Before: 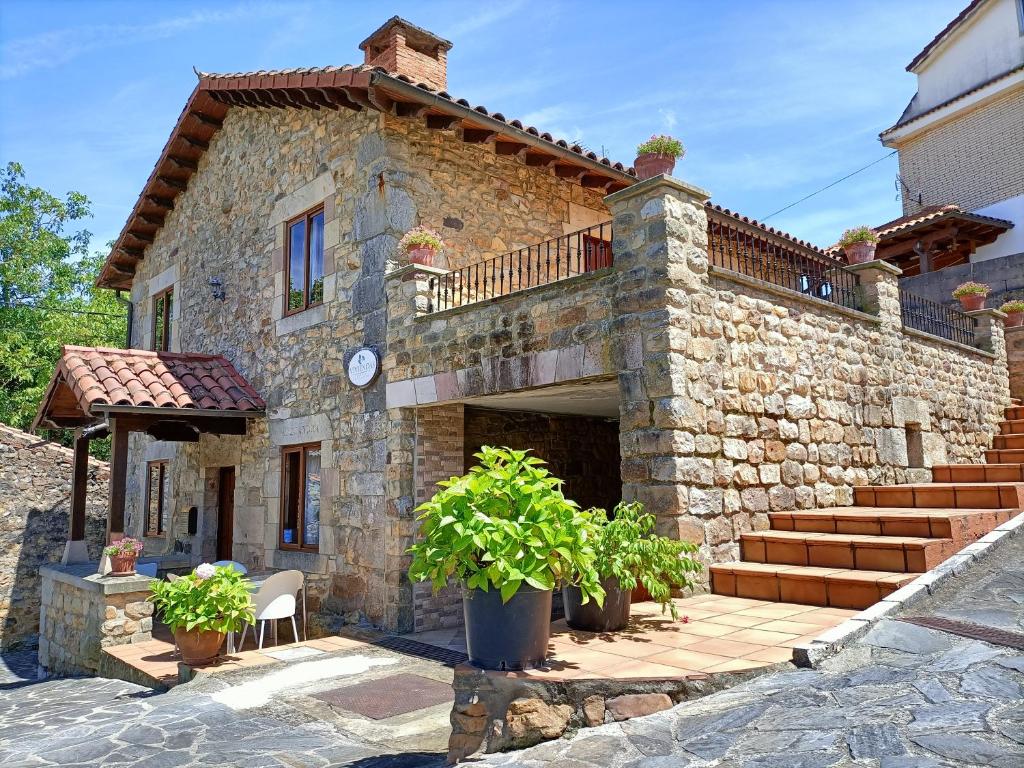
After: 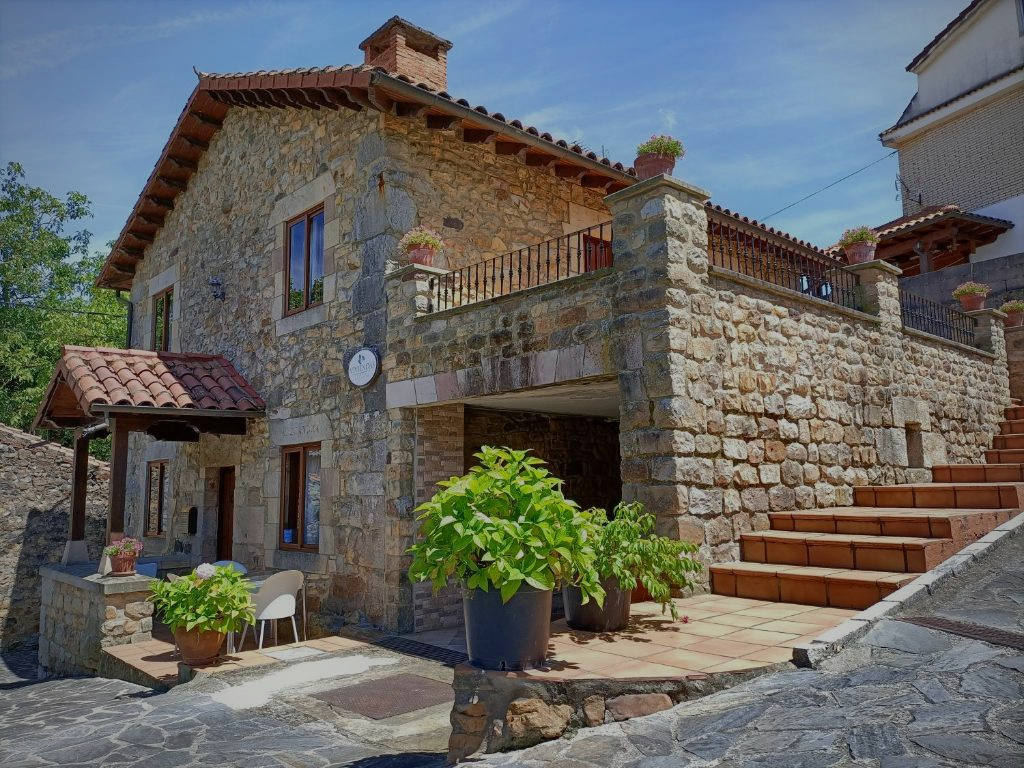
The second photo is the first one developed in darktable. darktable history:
exposure: exposure -0.557 EV, compensate highlight preservation false
vignetting: fall-off radius 60.71%, brightness -0.479
tone equalizer: -8 EV 0.286 EV, -7 EV 0.408 EV, -6 EV 0.399 EV, -5 EV 0.245 EV, -3 EV -0.258 EV, -2 EV -0.421 EV, -1 EV -0.439 EV, +0 EV -0.267 EV
